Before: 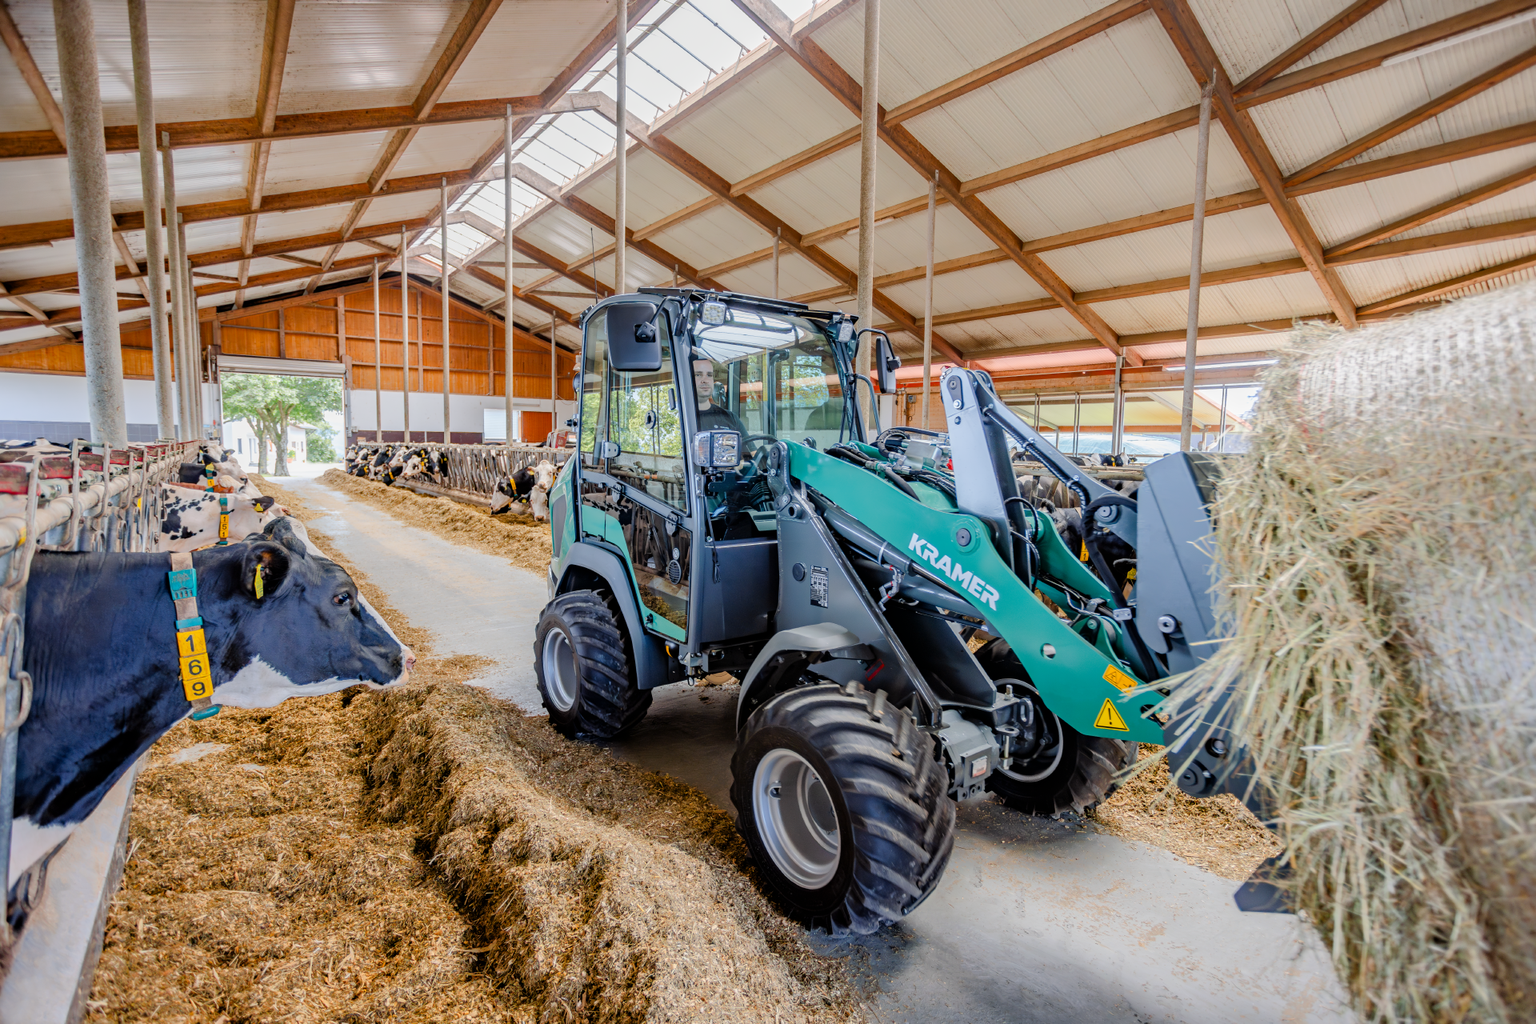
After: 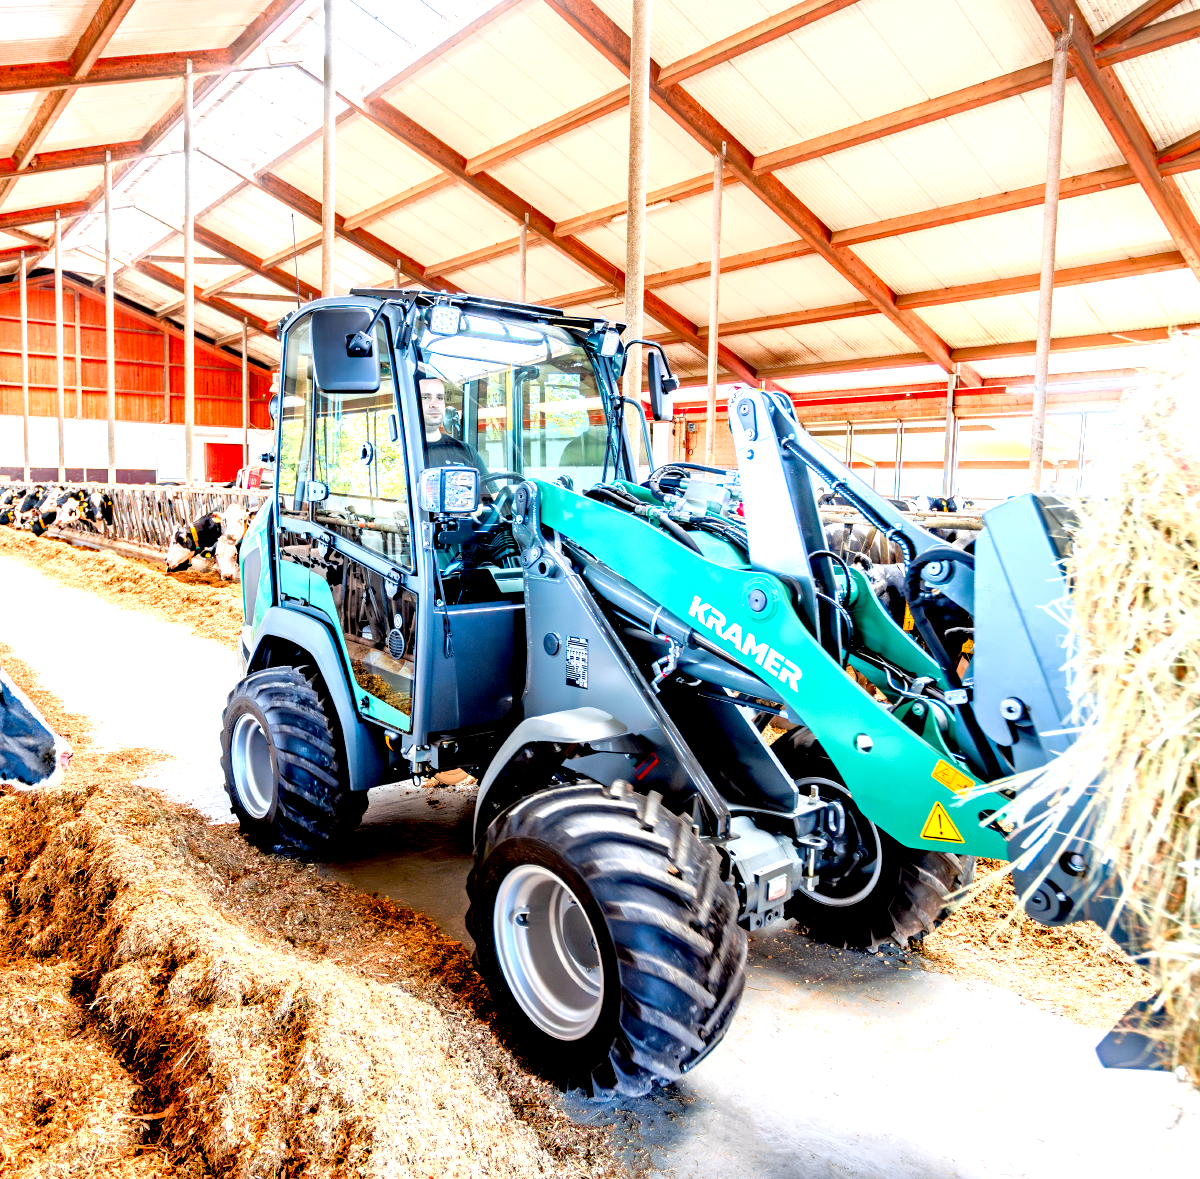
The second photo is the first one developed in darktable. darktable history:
exposure: black level correction 0.009, exposure 1.425 EV, compensate exposure bias true, compensate highlight preservation false
crop and rotate: left 23.325%, top 5.625%, right 14.166%, bottom 2.257%
color zones: curves: ch1 [(0.235, 0.558) (0.75, 0.5)]; ch2 [(0.25, 0.462) (0.749, 0.457)]
